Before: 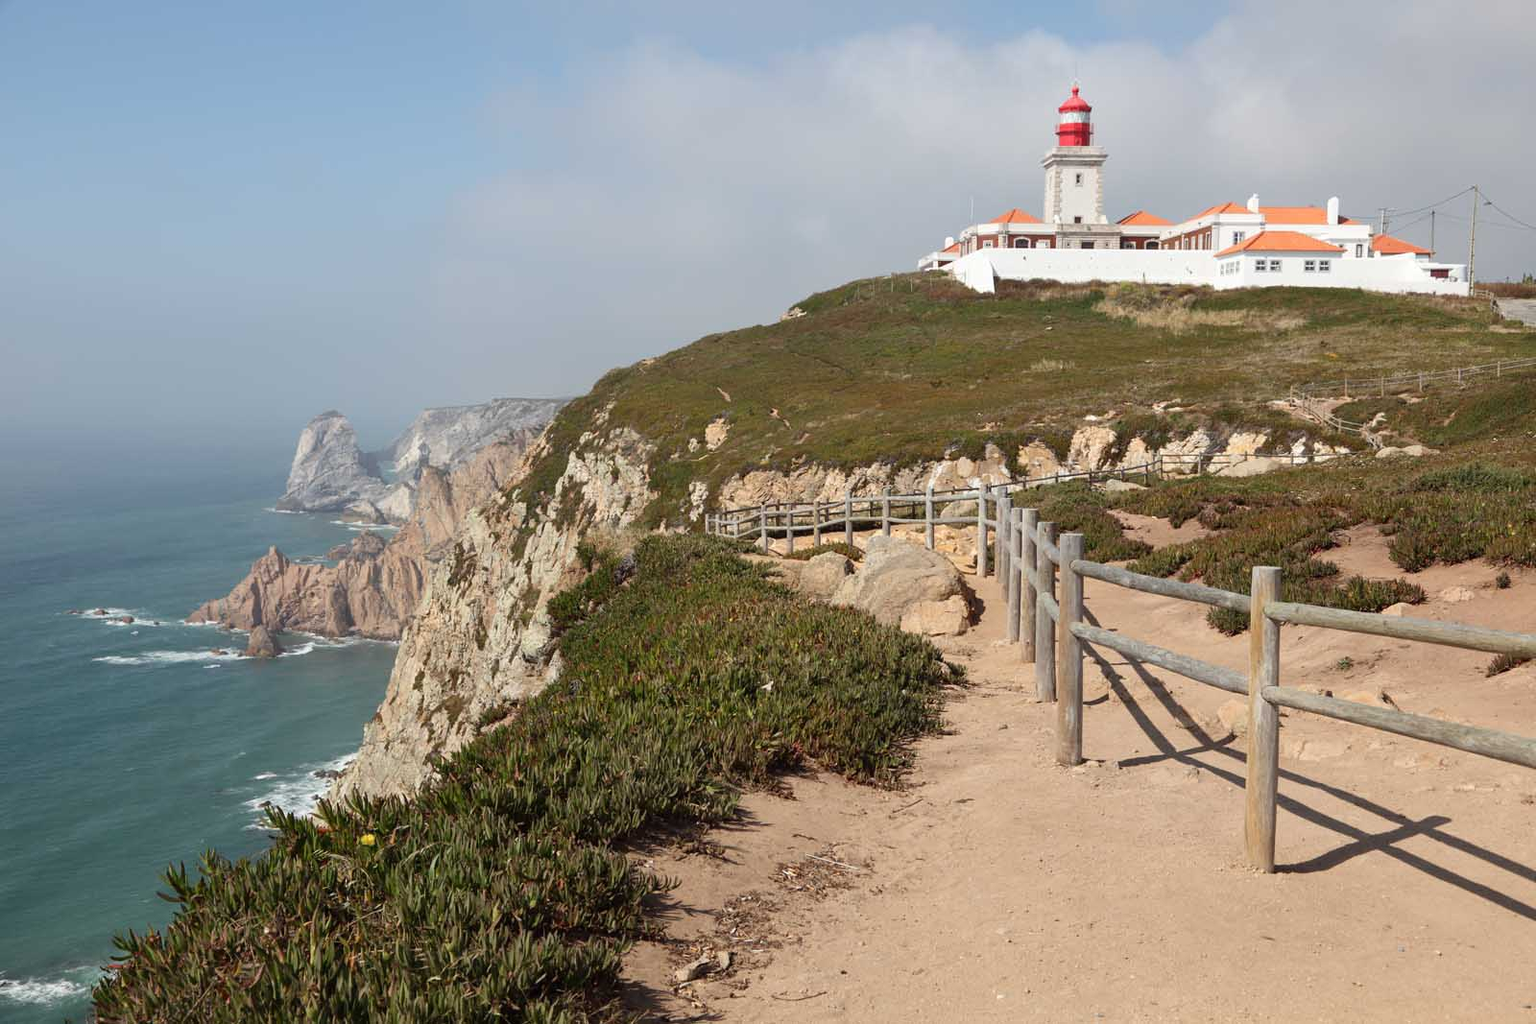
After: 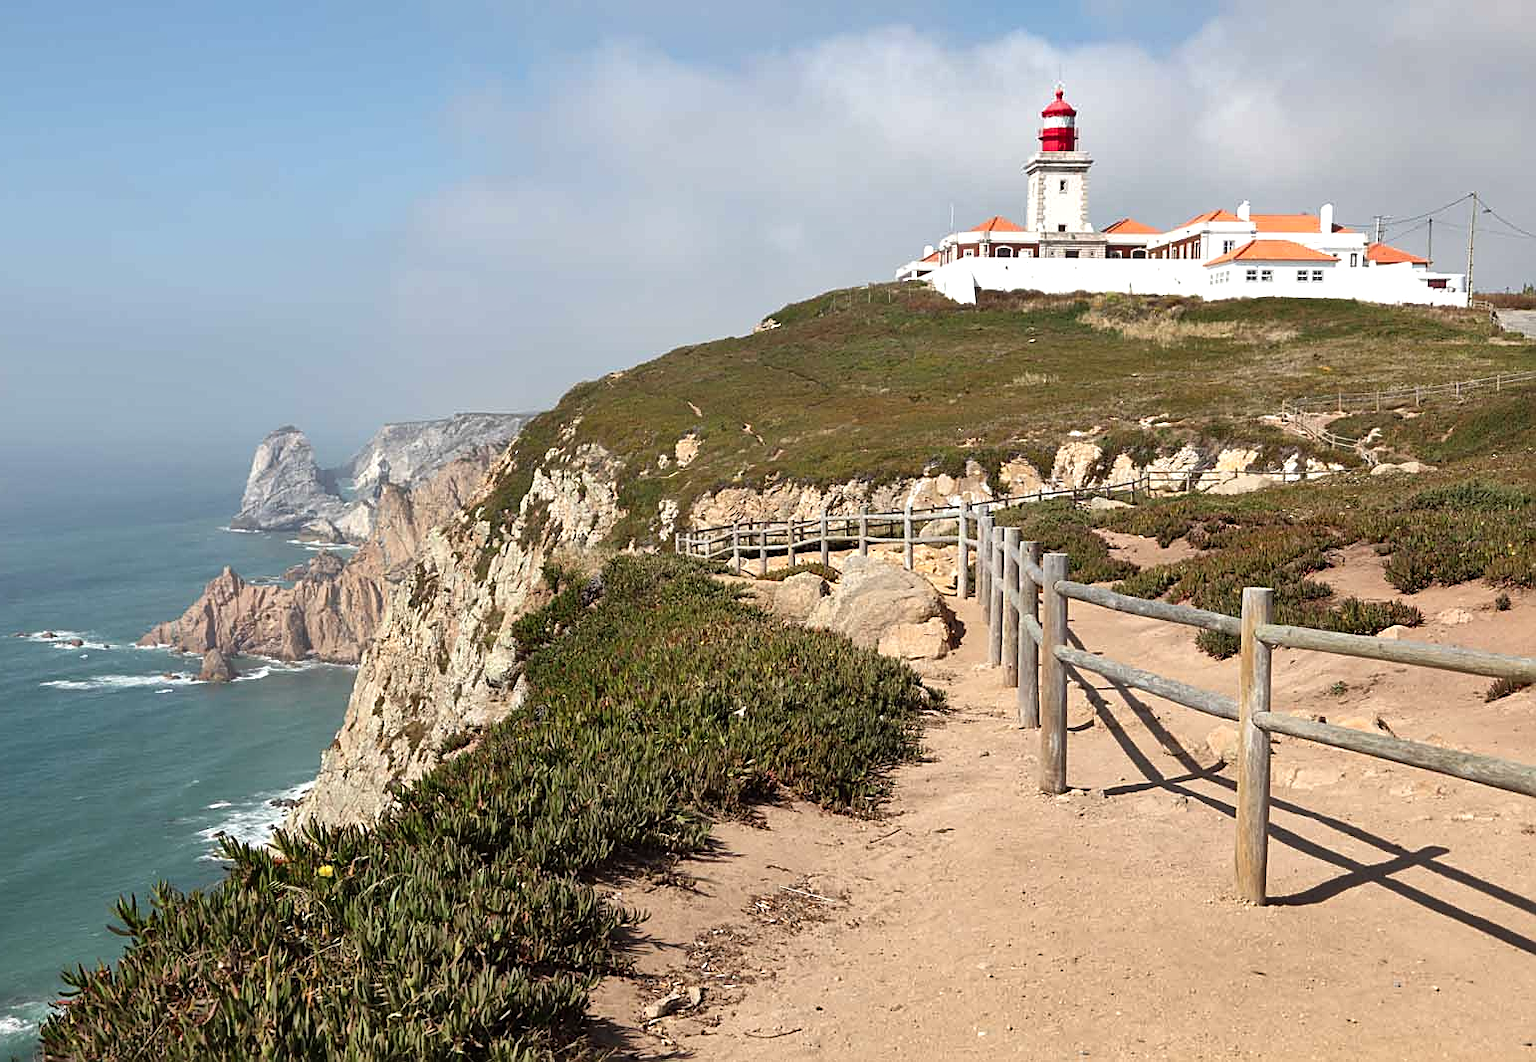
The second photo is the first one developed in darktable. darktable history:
crop and rotate: left 3.522%
tone equalizer: -8 EV -0.444 EV, -7 EV -0.423 EV, -6 EV -0.344 EV, -5 EV -0.259 EV, -3 EV 0.254 EV, -2 EV 0.356 EV, -1 EV 0.393 EV, +0 EV 0.403 EV, luminance estimator HSV value / RGB max
sharpen: amount 0.499
shadows and highlights: low approximation 0.01, soften with gaussian
